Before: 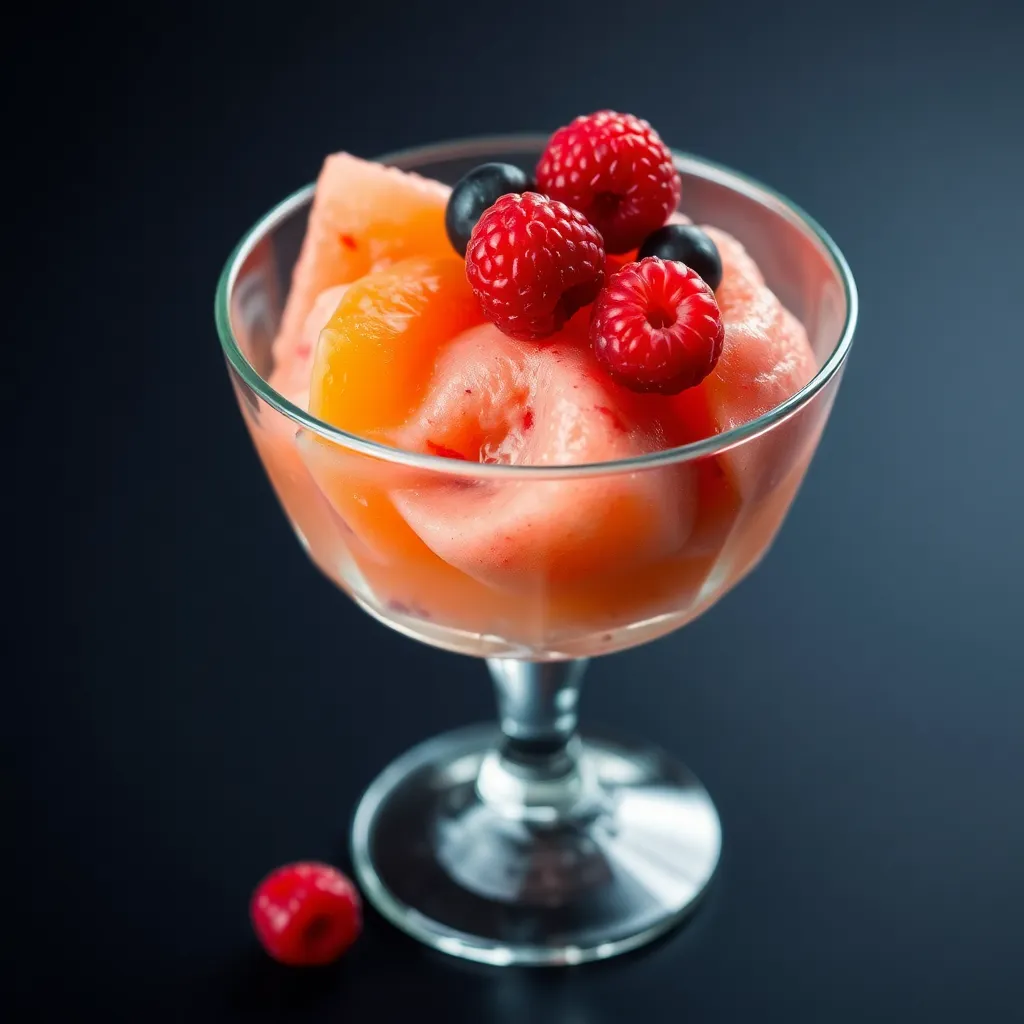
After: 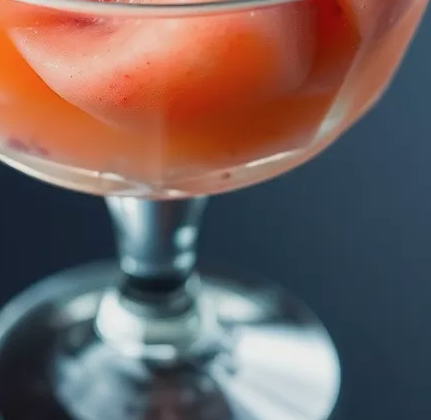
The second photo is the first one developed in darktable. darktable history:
sharpen: amount 0.2
color balance rgb: contrast -10%
crop: left 37.221%, top 45.169%, right 20.63%, bottom 13.777%
